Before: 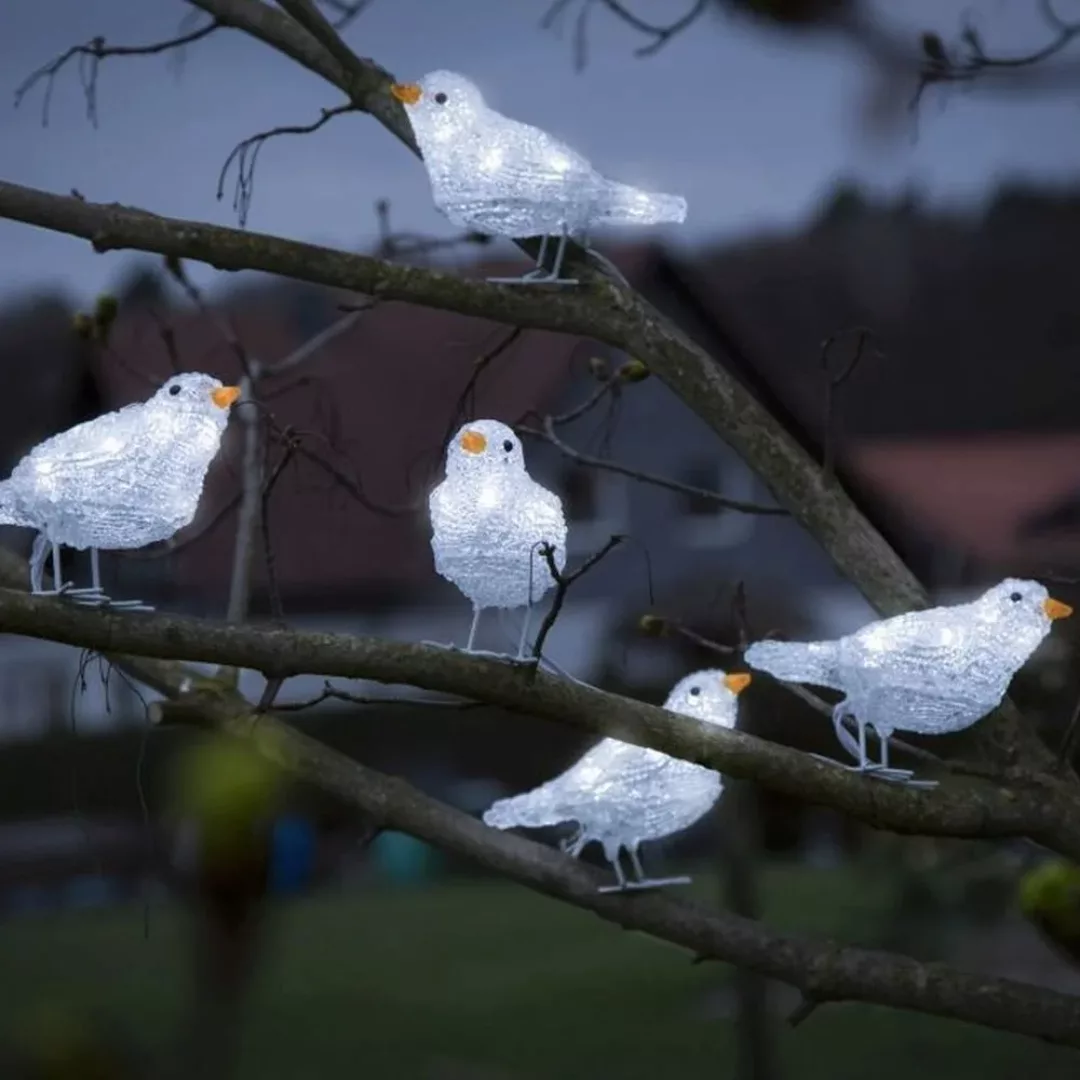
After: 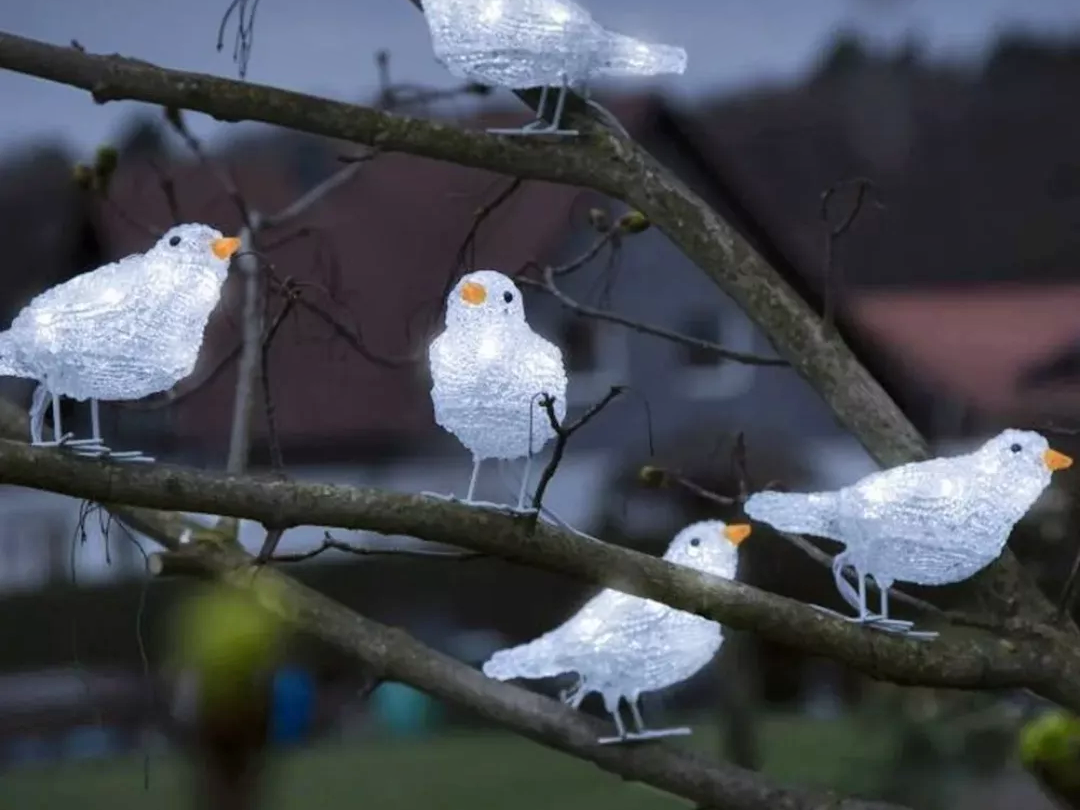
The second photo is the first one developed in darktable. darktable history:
crop: top 13.819%, bottom 11.169%
shadows and highlights: low approximation 0.01, soften with gaussian
